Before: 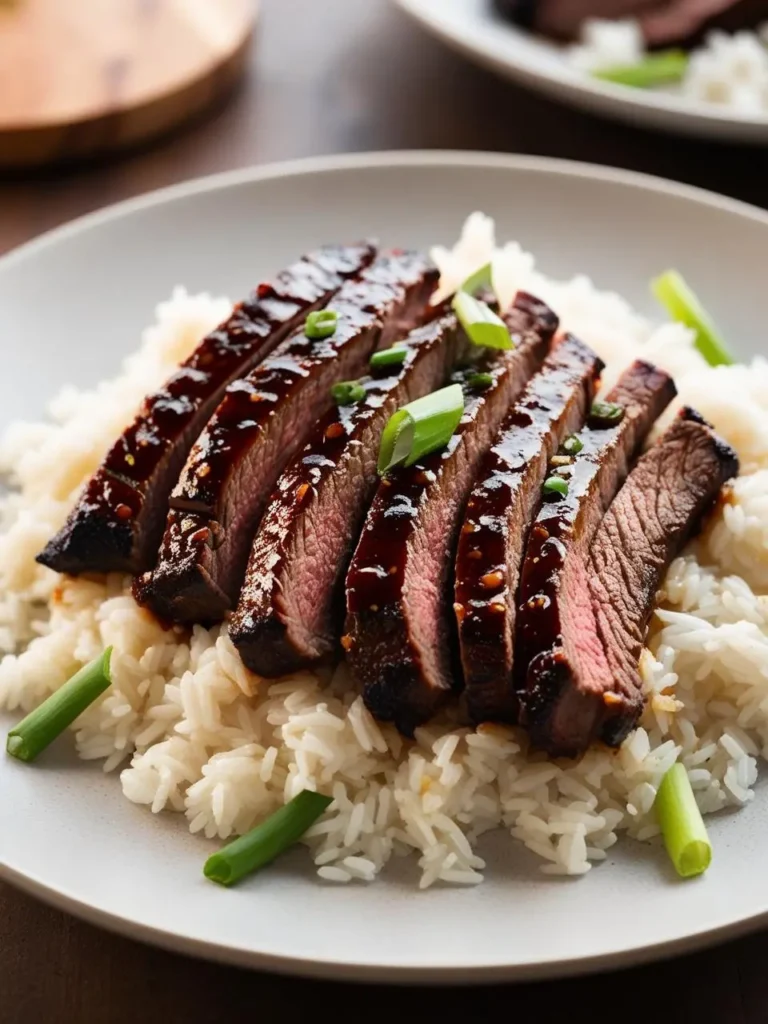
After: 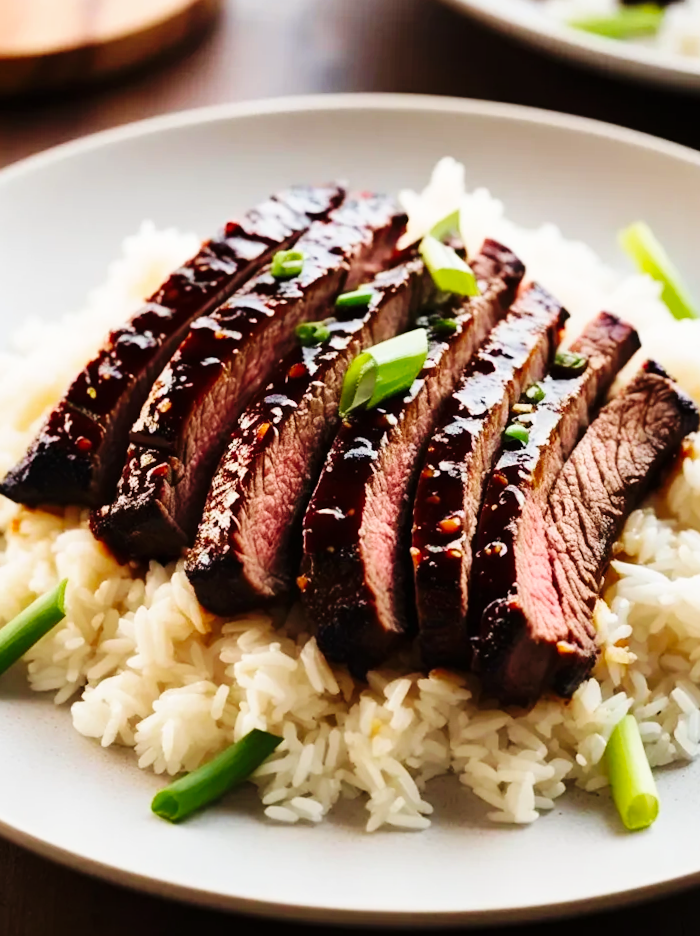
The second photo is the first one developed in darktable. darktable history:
base curve: curves: ch0 [(0, 0) (0.036, 0.025) (0.121, 0.166) (0.206, 0.329) (0.605, 0.79) (1, 1)], preserve colors none
crop and rotate: angle -2.01°, left 3.15%, top 3.673%, right 1.404%, bottom 0.647%
velvia: on, module defaults
